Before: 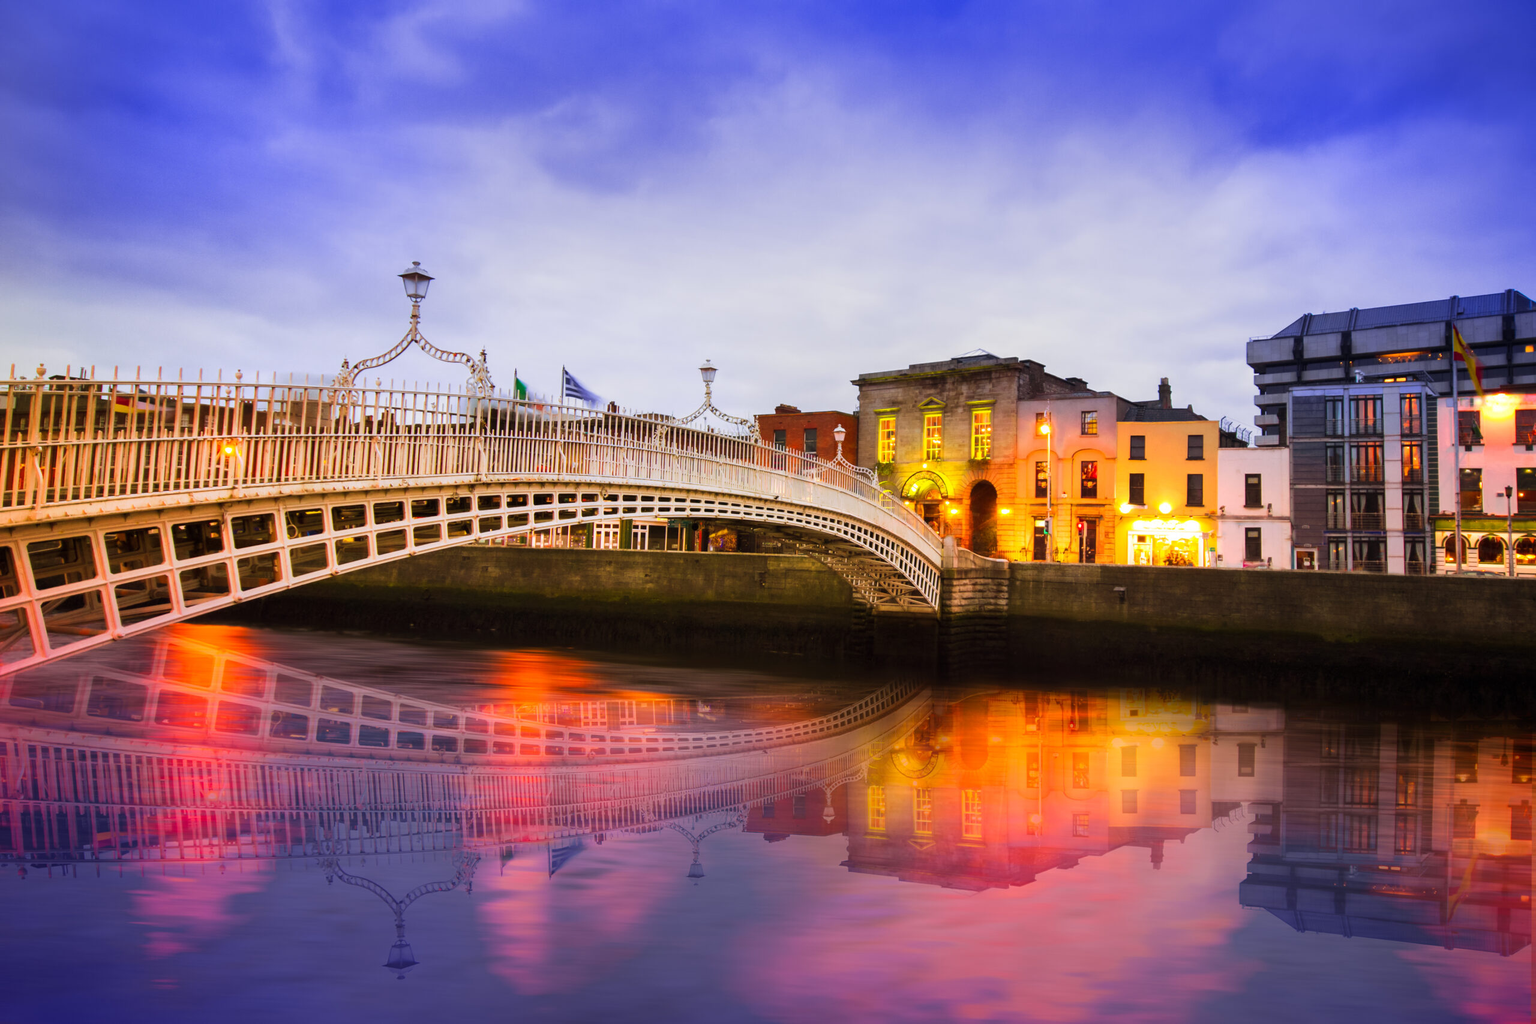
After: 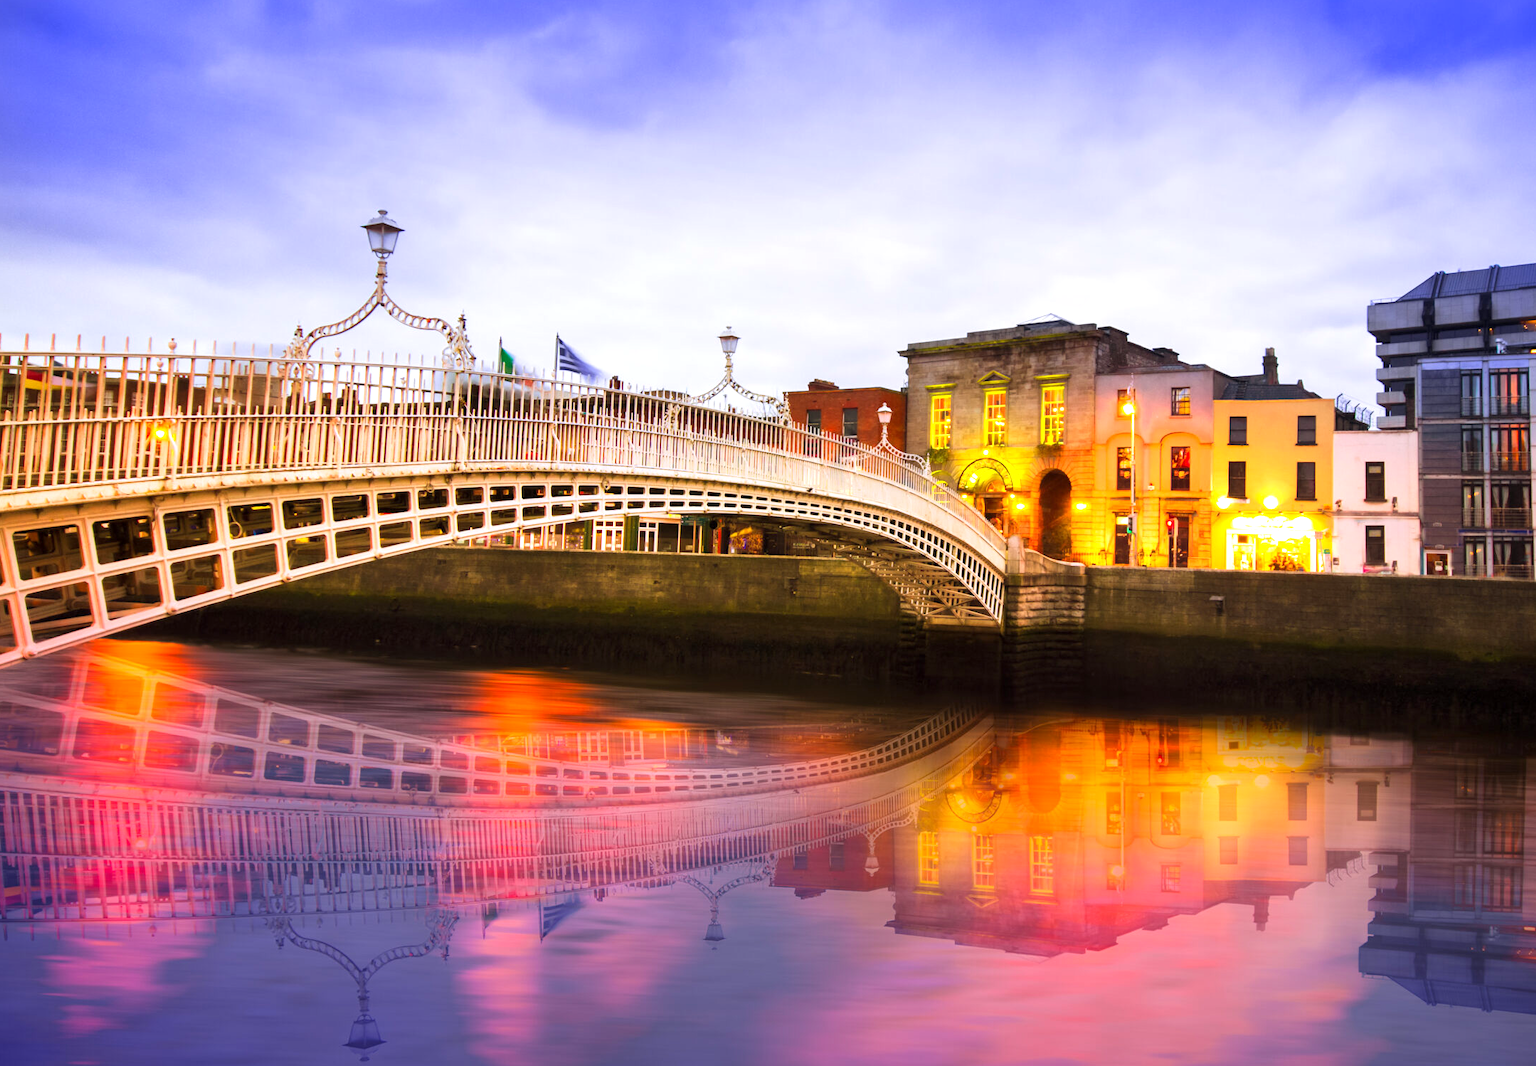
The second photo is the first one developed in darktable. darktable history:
exposure: black level correction 0.001, exposure 0.499 EV, compensate highlight preservation false
crop: left 6.107%, top 8.297%, right 9.53%, bottom 3.863%
